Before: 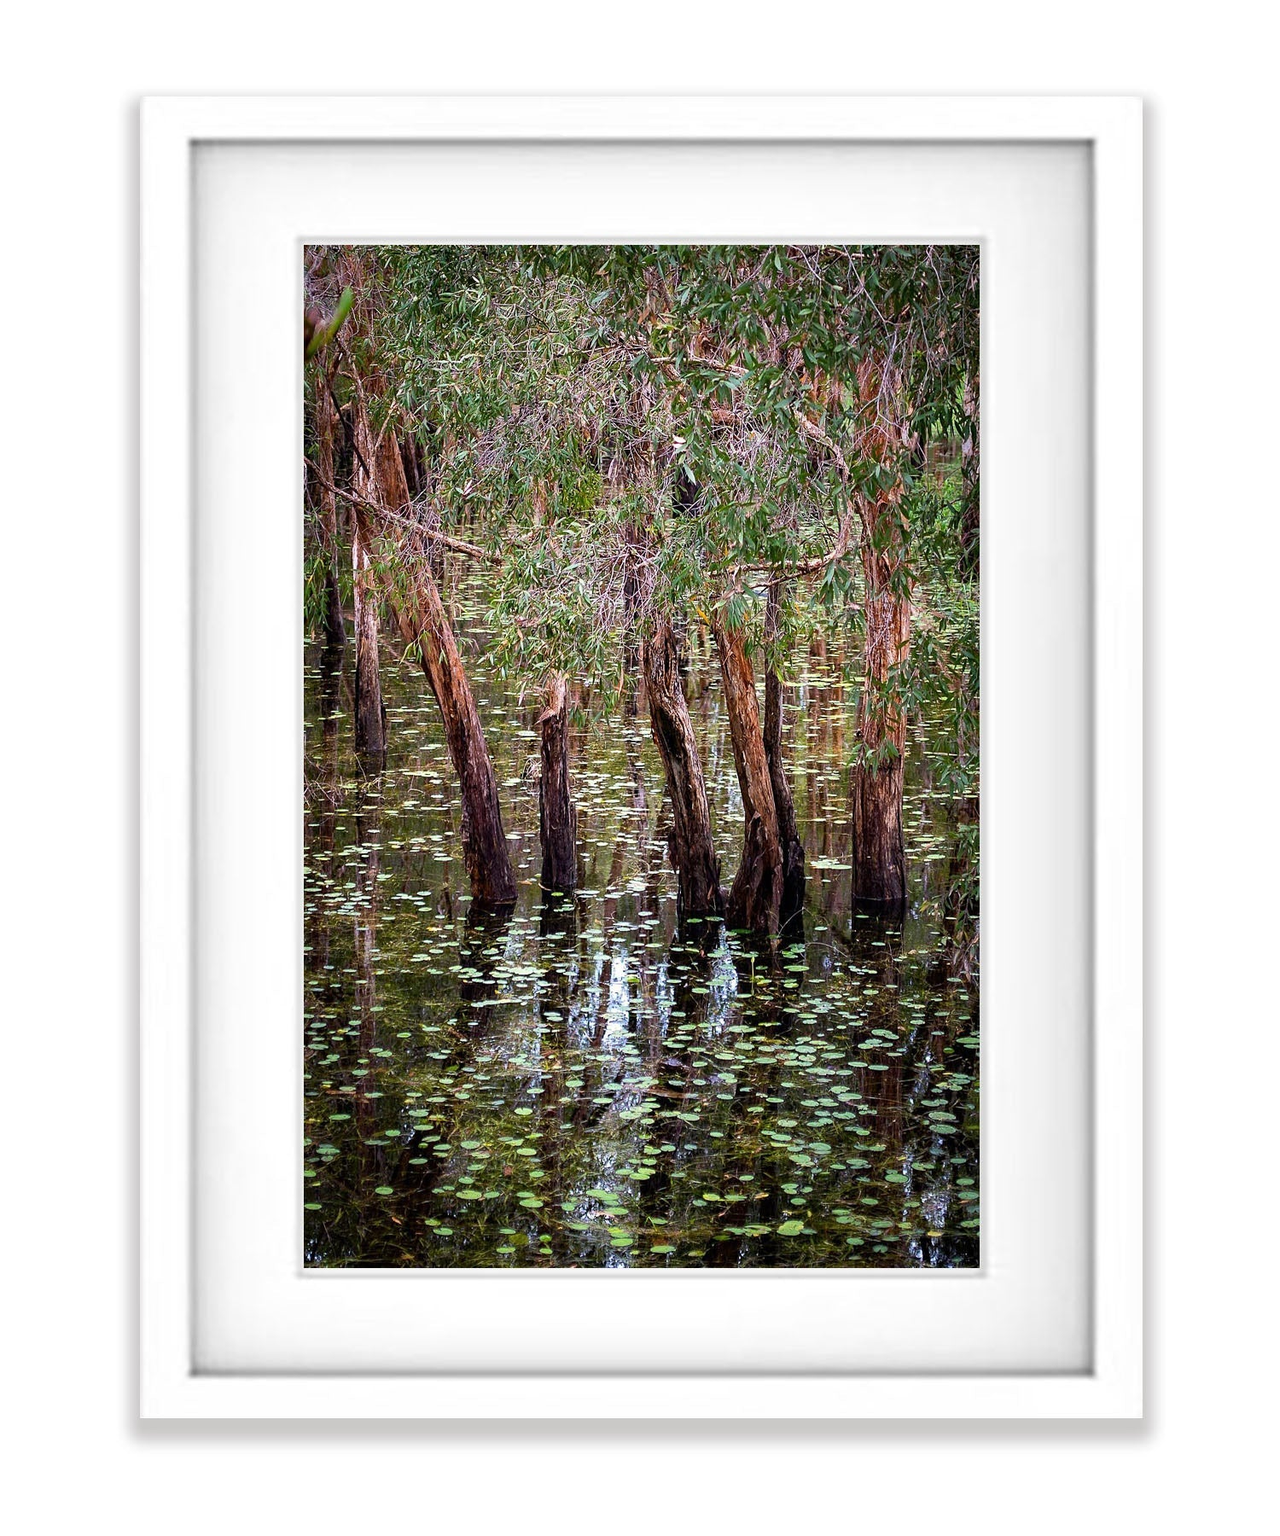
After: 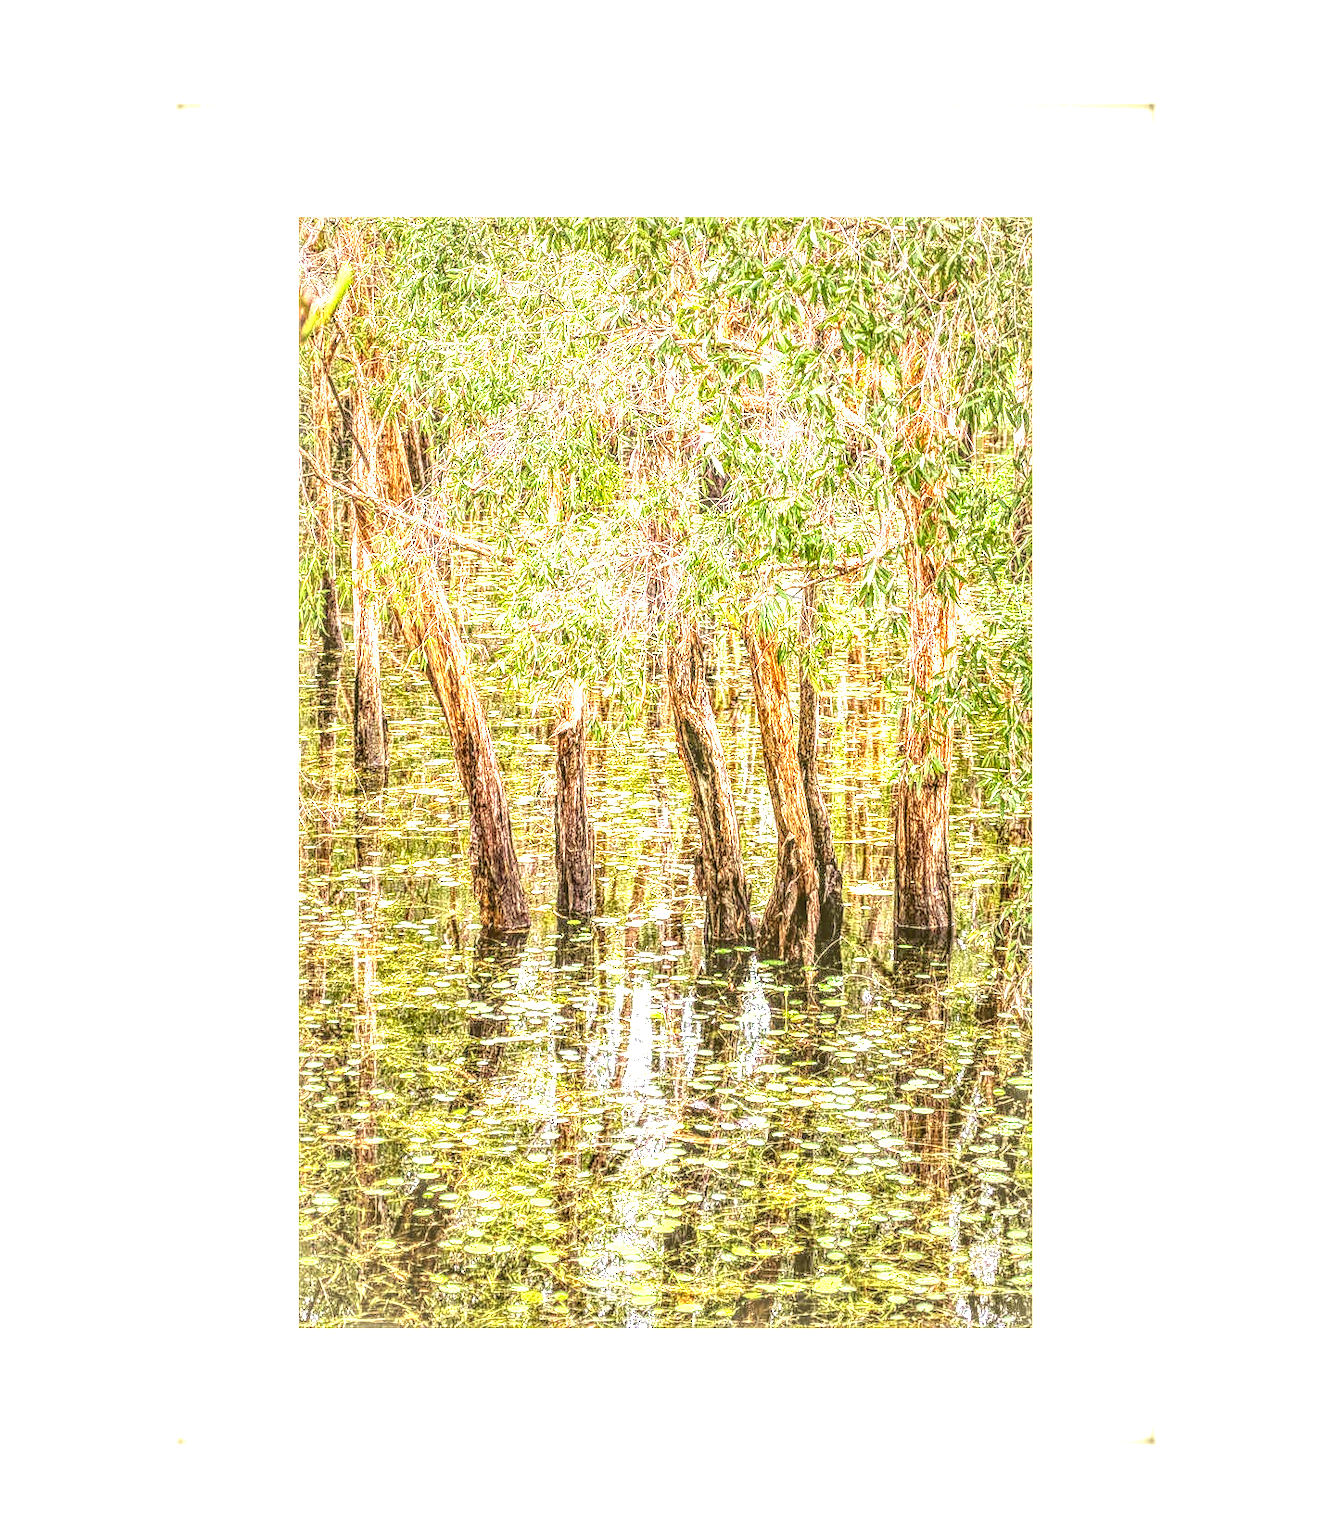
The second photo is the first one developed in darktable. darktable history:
color correction: highlights a* 0.11, highlights b* 29.67, shadows a* -0.267, shadows b* 21.46
crop: left 2.272%, top 2.947%, right 1.245%, bottom 4.959%
local contrast: highlights 2%, shadows 0%, detail 299%, midtone range 0.298
exposure: black level correction 0, exposure 1.475 EV, compensate exposure bias true, compensate highlight preservation false
